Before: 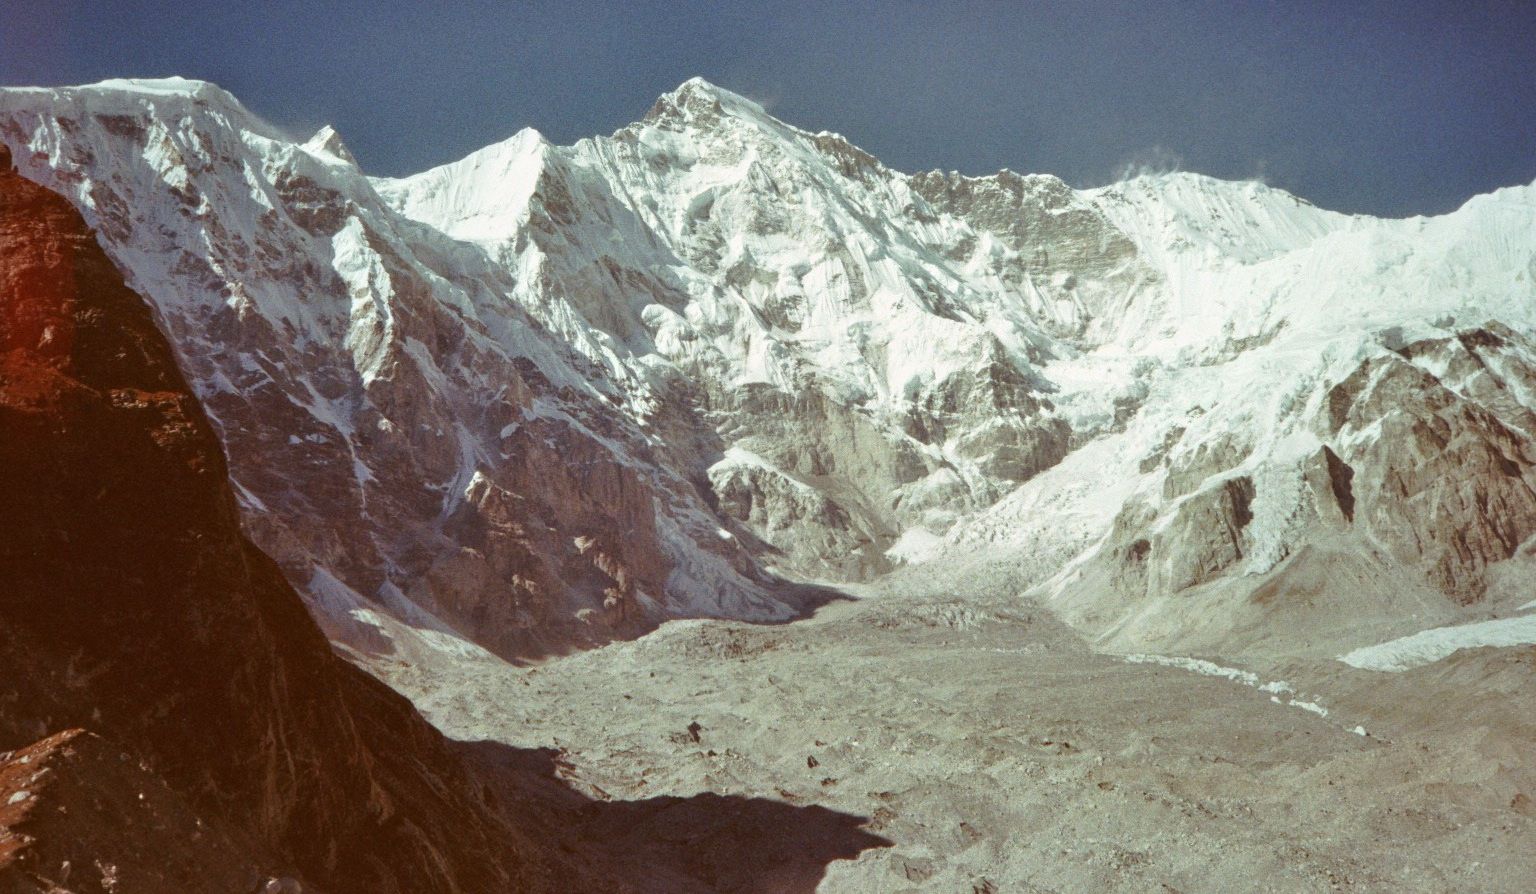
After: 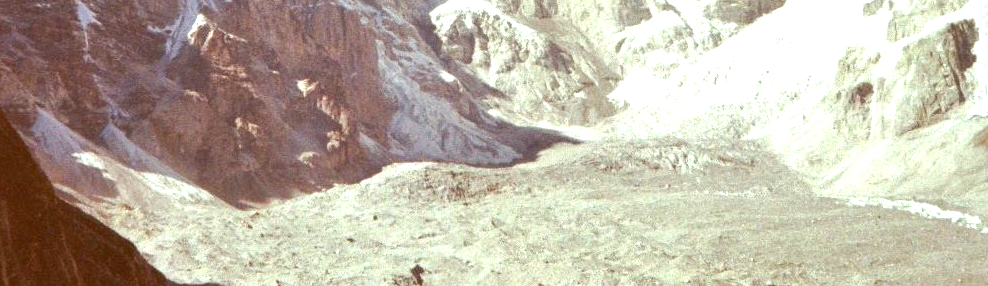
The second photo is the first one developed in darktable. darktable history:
exposure: exposure 1.089 EV, compensate highlight preservation false
crop: left 18.091%, top 51.13%, right 17.525%, bottom 16.85%
